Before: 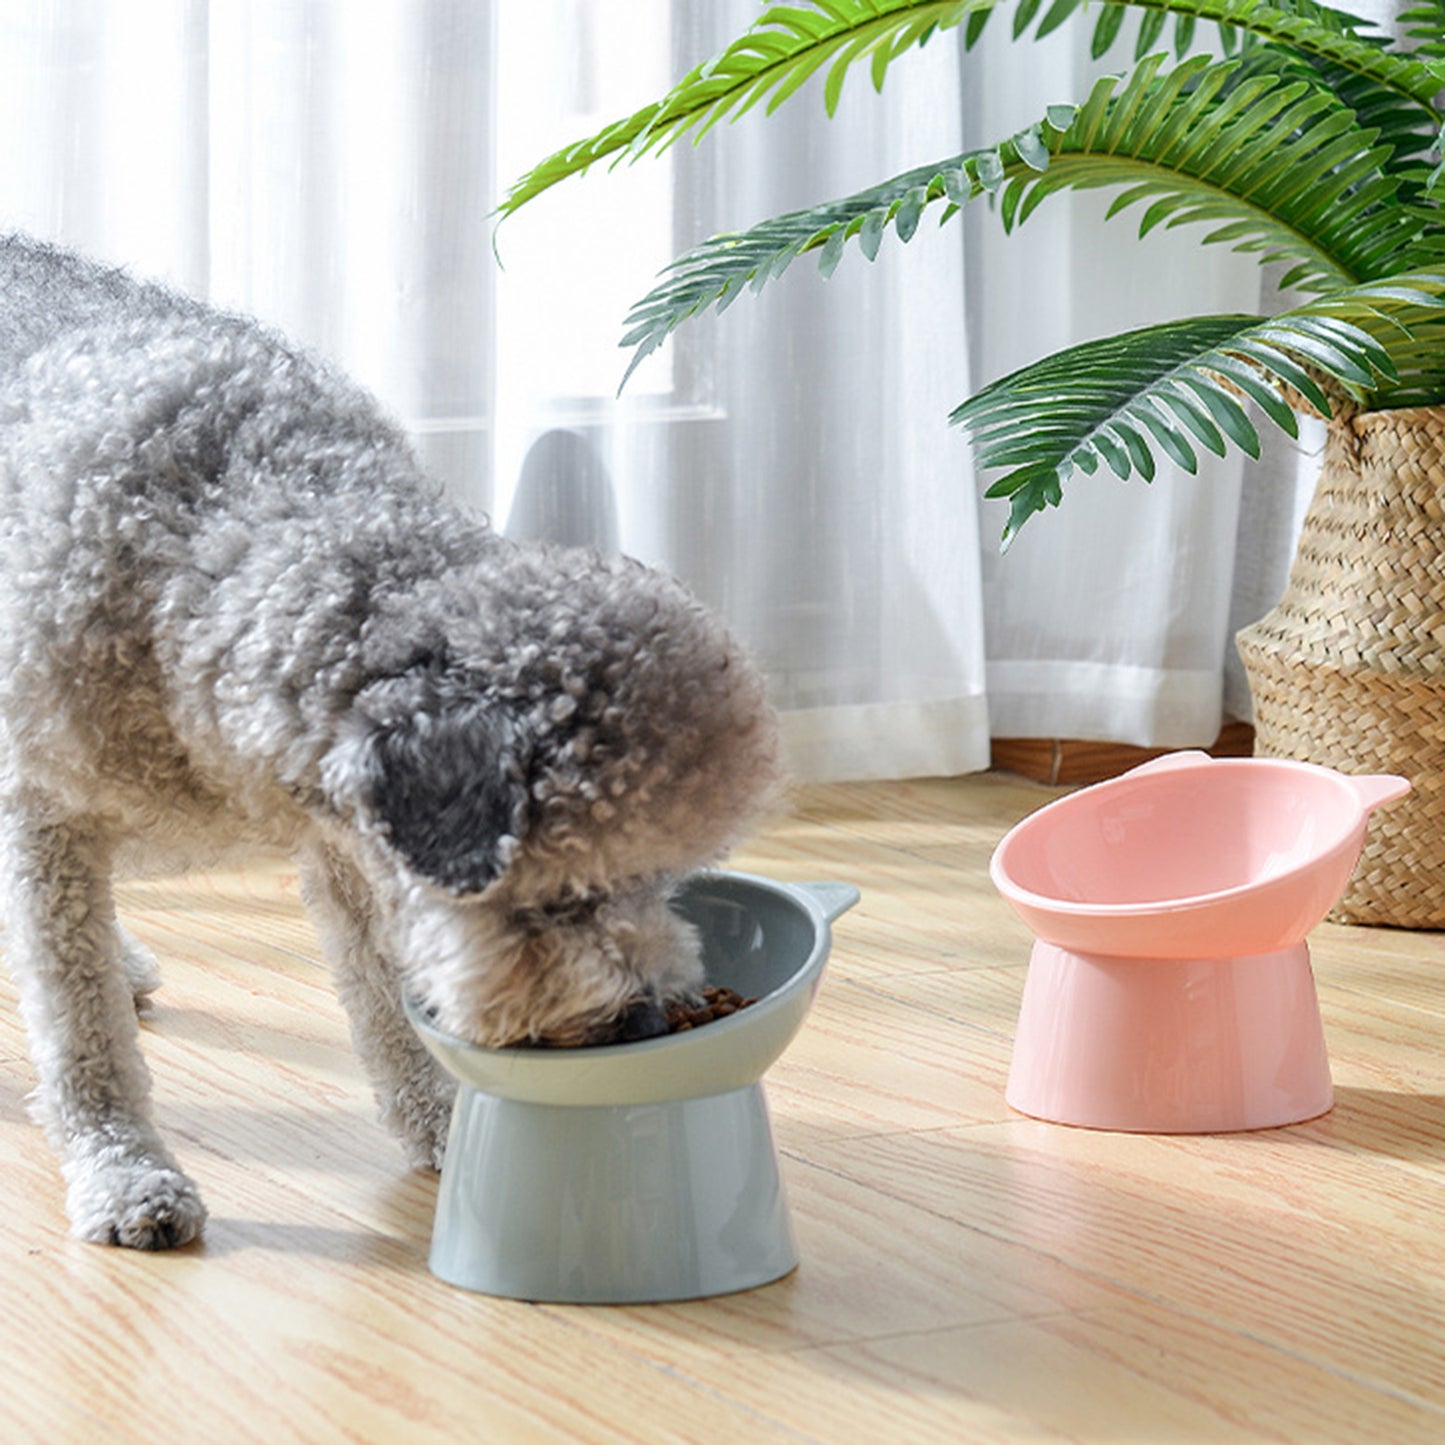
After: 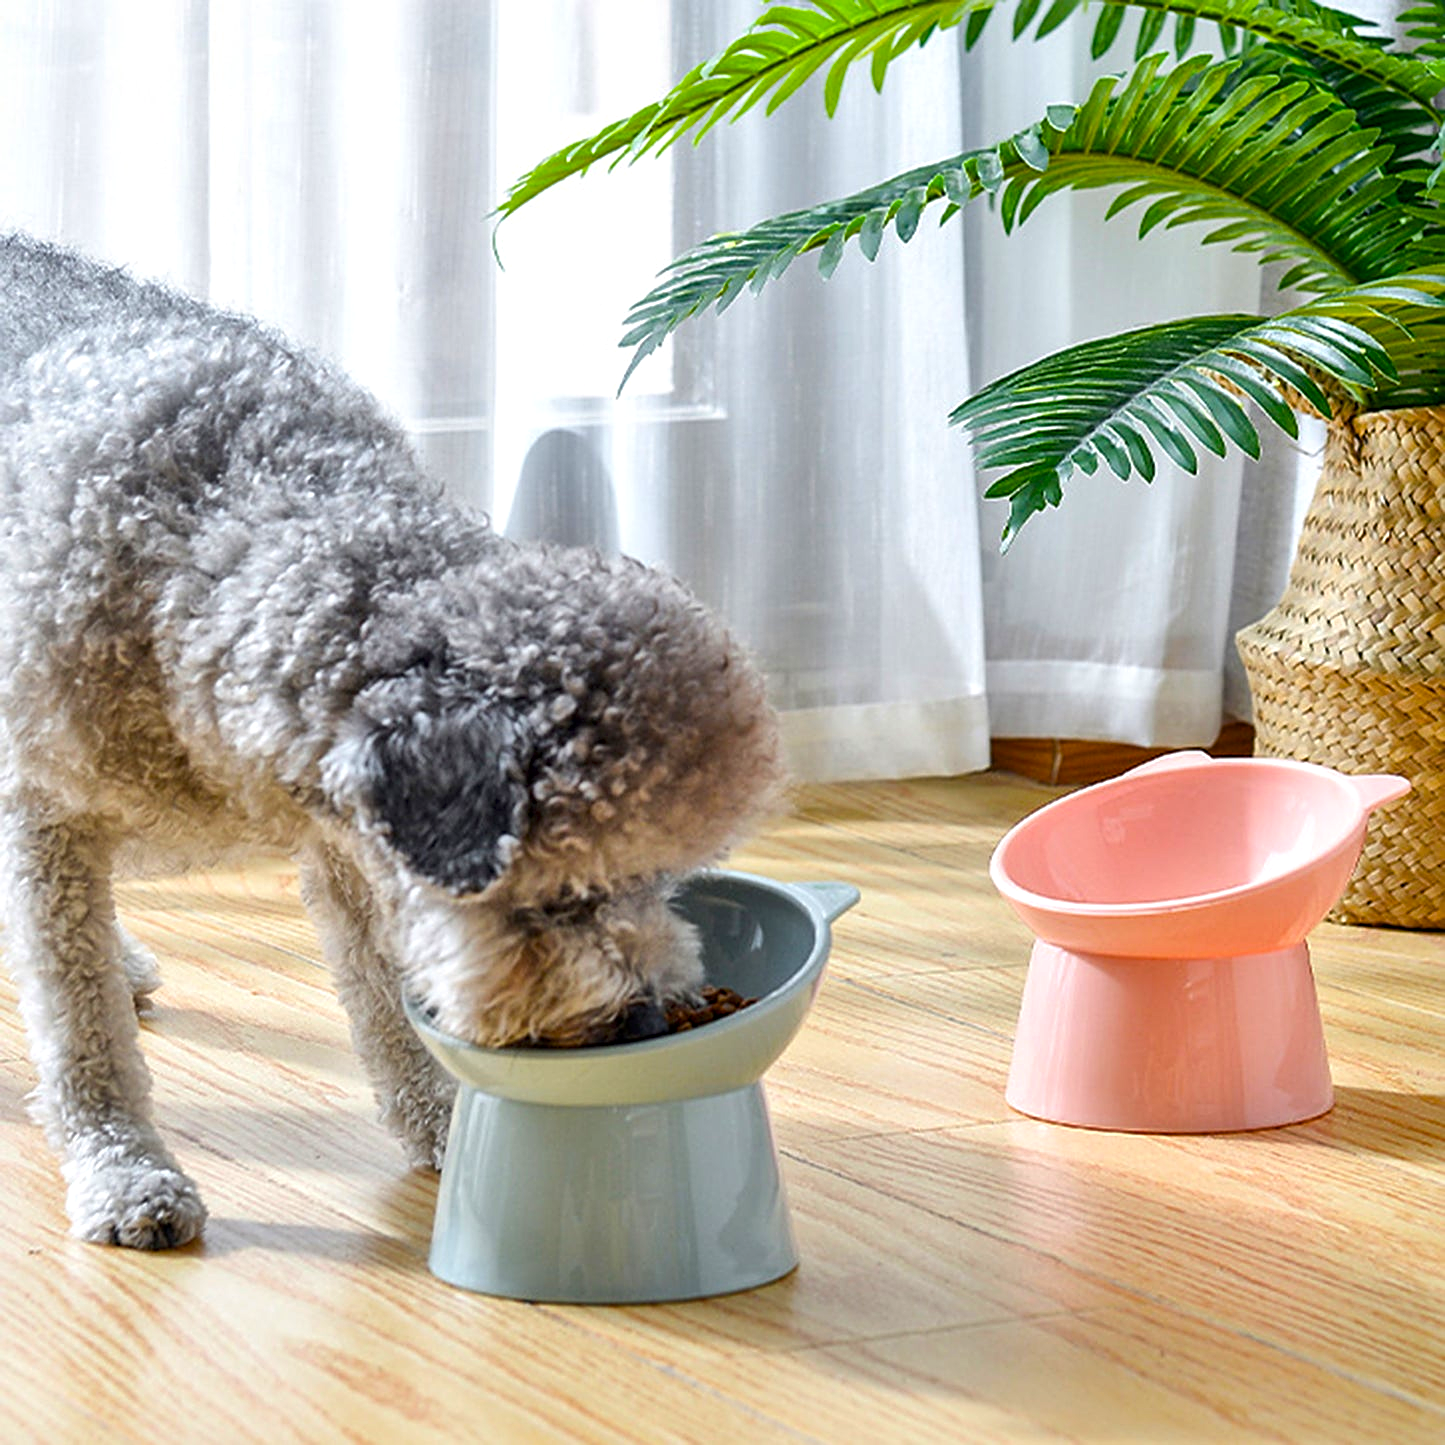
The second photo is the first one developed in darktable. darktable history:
color balance rgb: linear chroma grading › global chroma 15%, perceptual saturation grading › global saturation 30%
local contrast: mode bilateral grid, contrast 20, coarseness 50, detail 140%, midtone range 0.2
sharpen: on, module defaults
